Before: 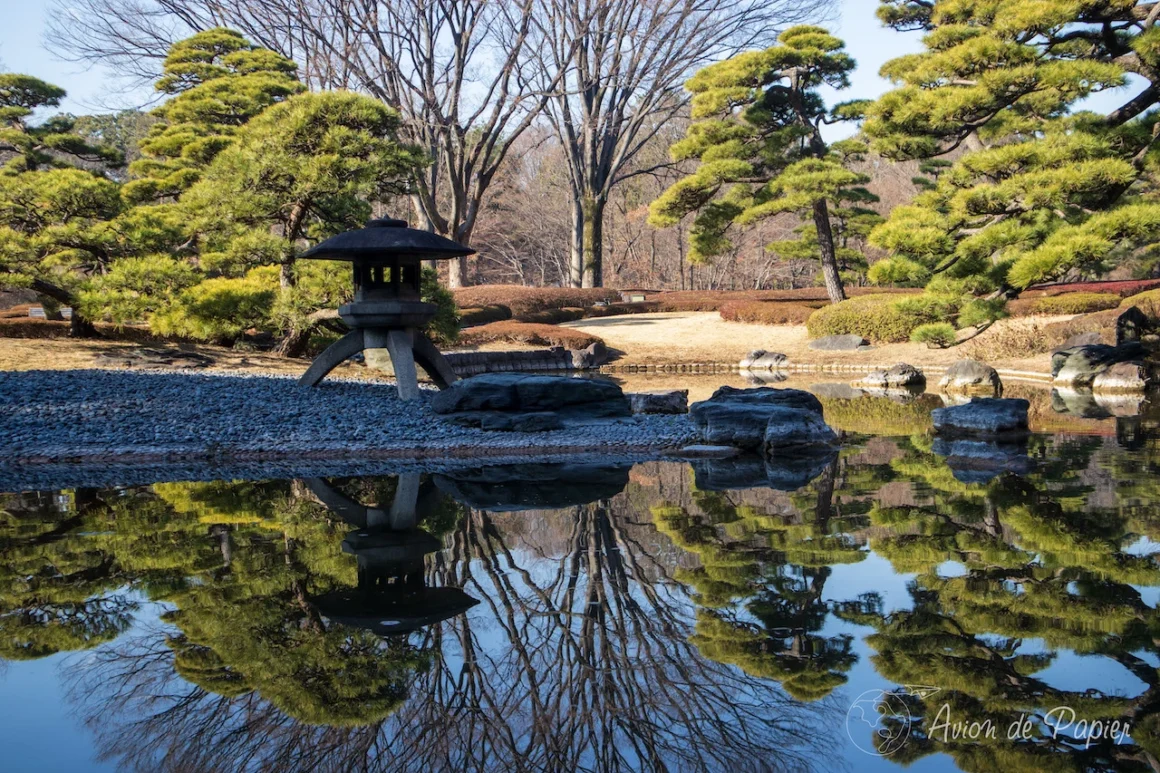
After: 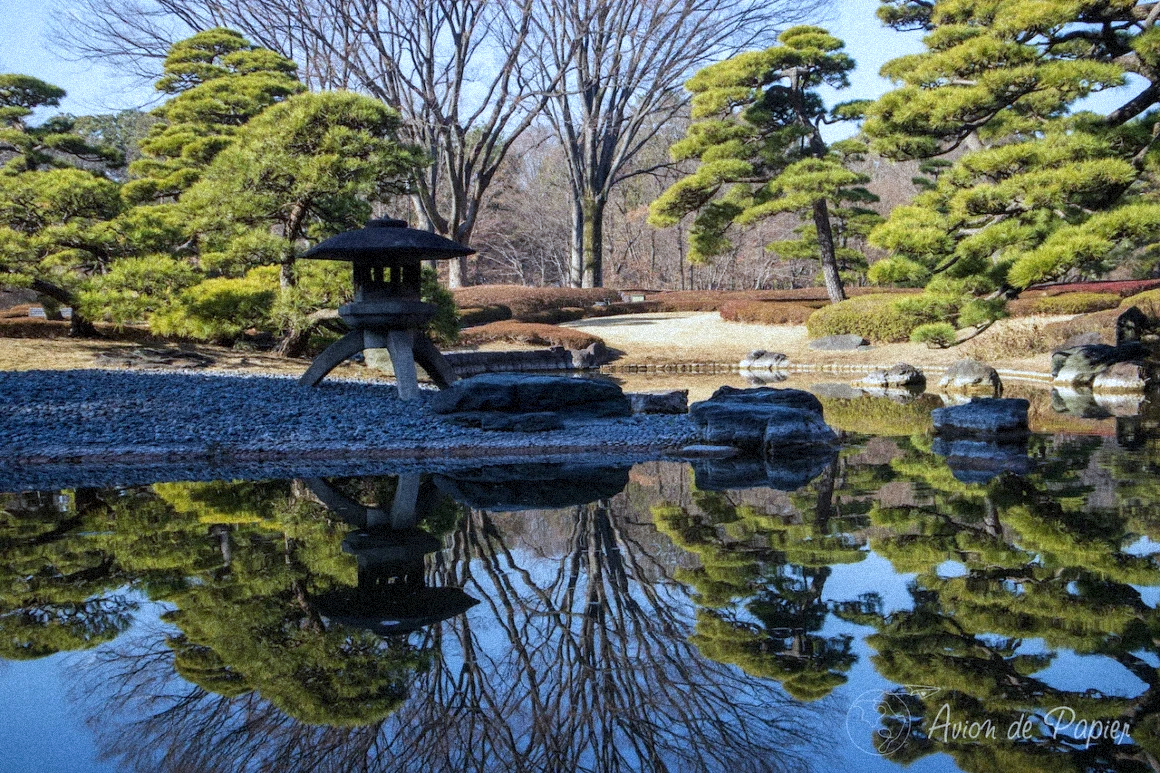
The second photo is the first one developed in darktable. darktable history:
grain: strength 35%, mid-tones bias 0%
white balance: red 0.924, blue 1.095
